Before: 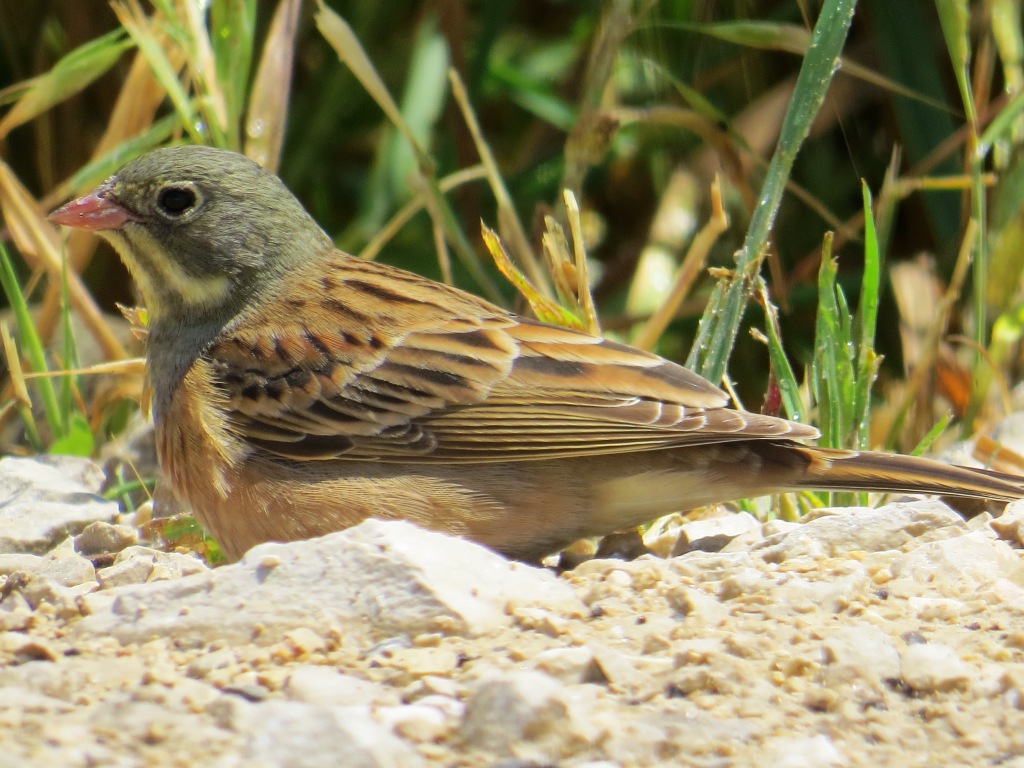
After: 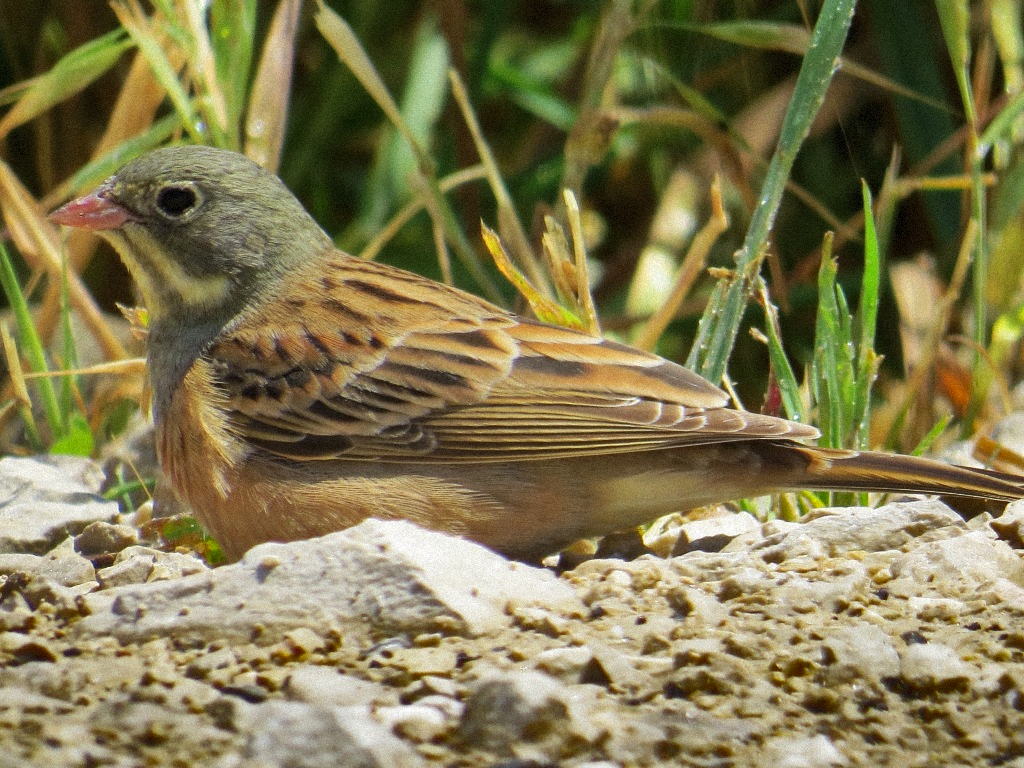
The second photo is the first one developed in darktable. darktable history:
shadows and highlights: shadows 20.91, highlights -82.73, soften with gaussian
grain: mid-tones bias 0%
